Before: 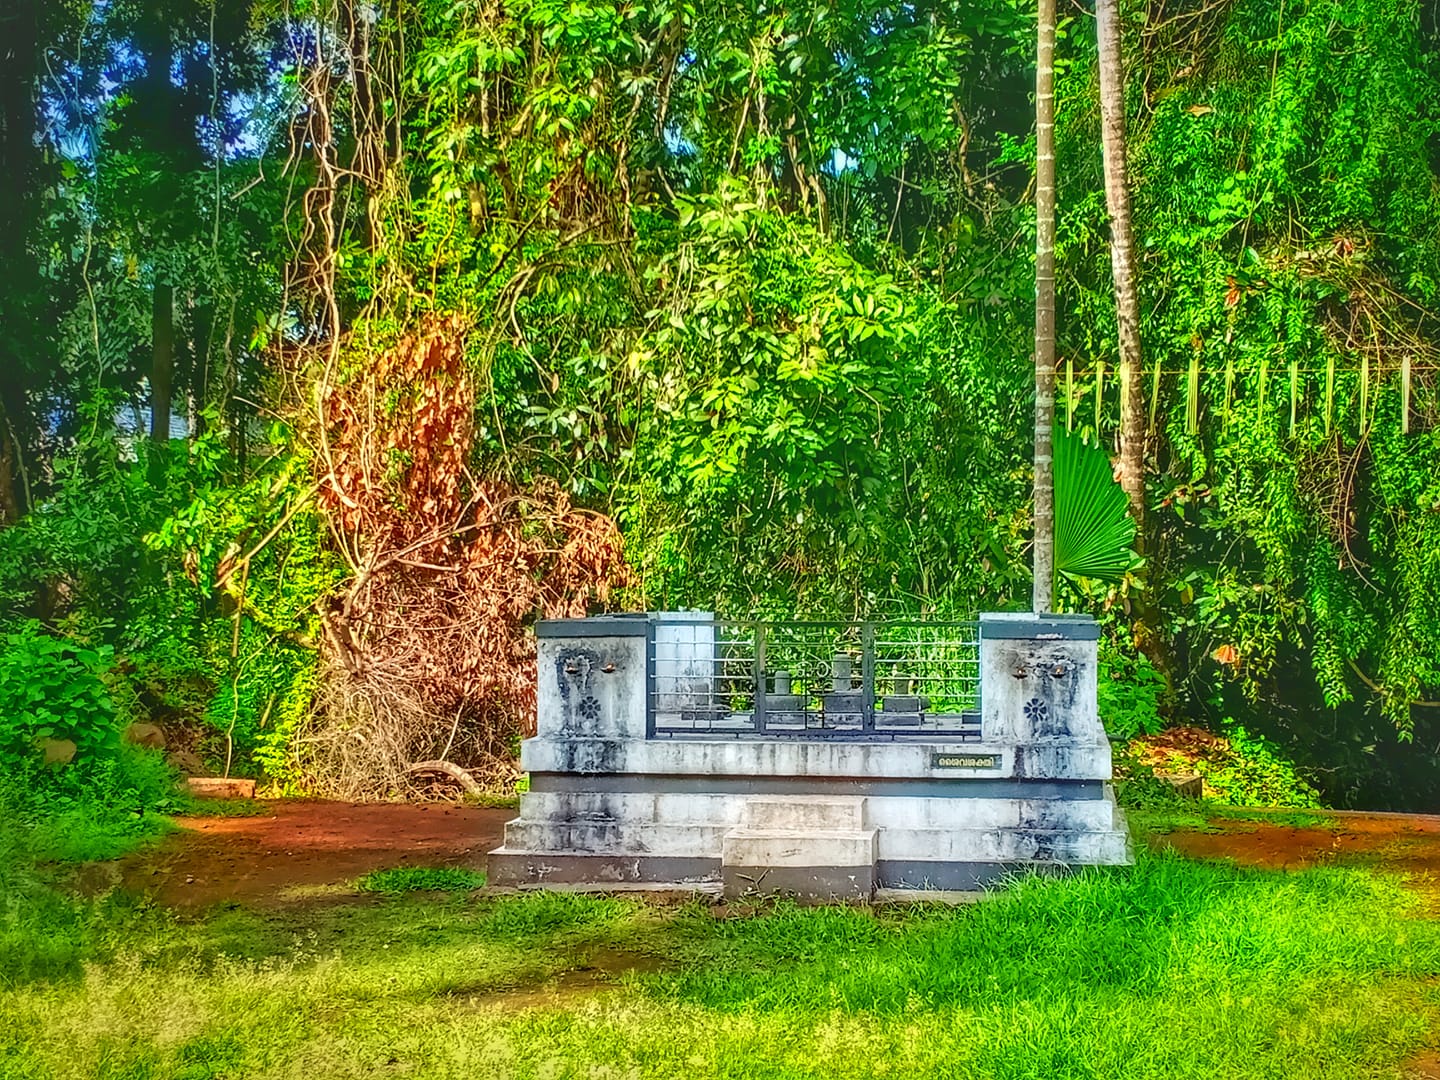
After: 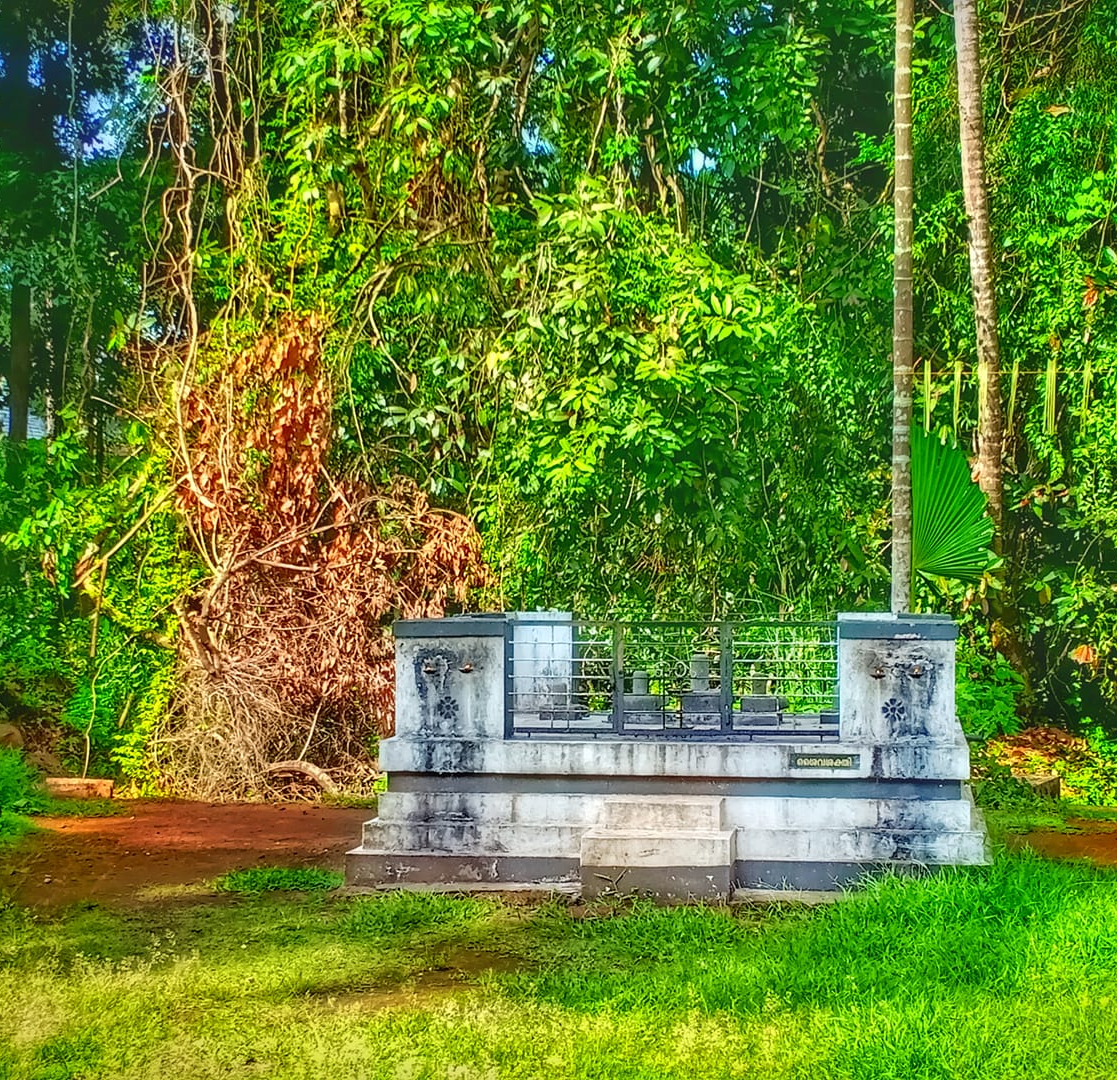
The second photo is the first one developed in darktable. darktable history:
crop: left 9.875%, right 12.486%
